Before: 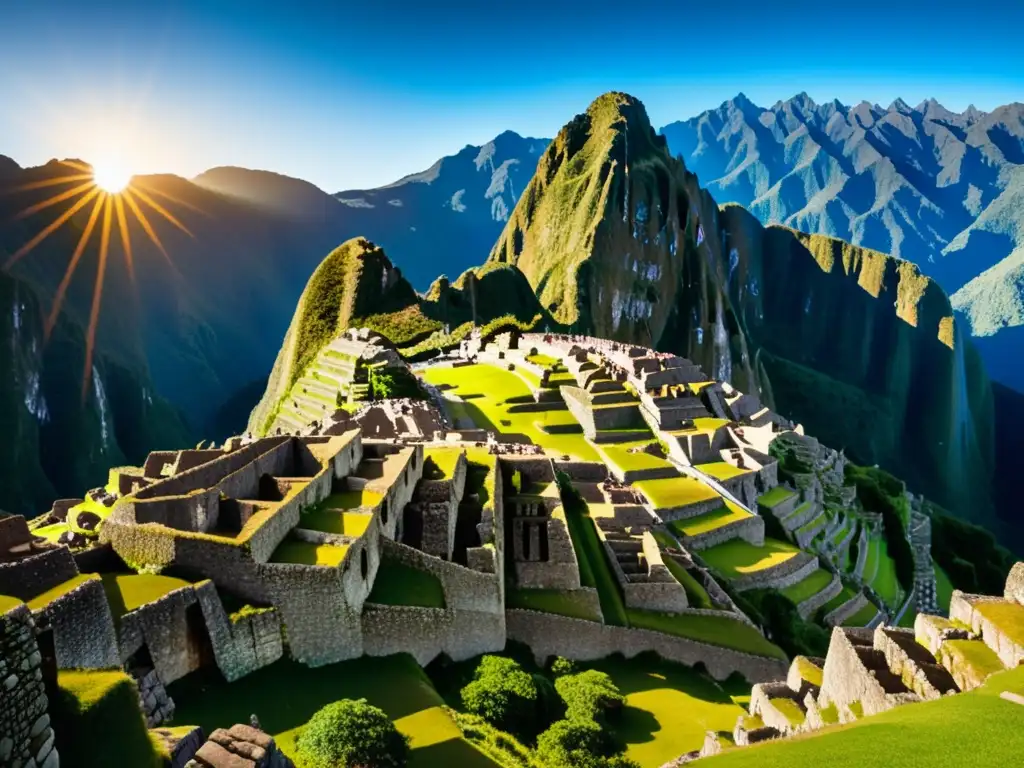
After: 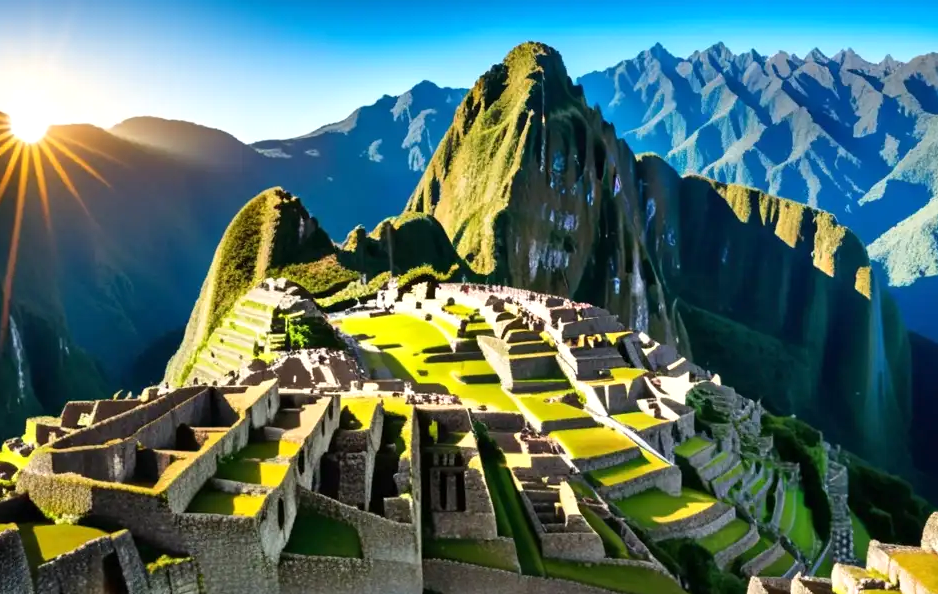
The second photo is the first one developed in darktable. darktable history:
crop: left 8.155%, top 6.611%, bottom 15.385%
exposure: exposure 0.258 EV, compensate highlight preservation false
